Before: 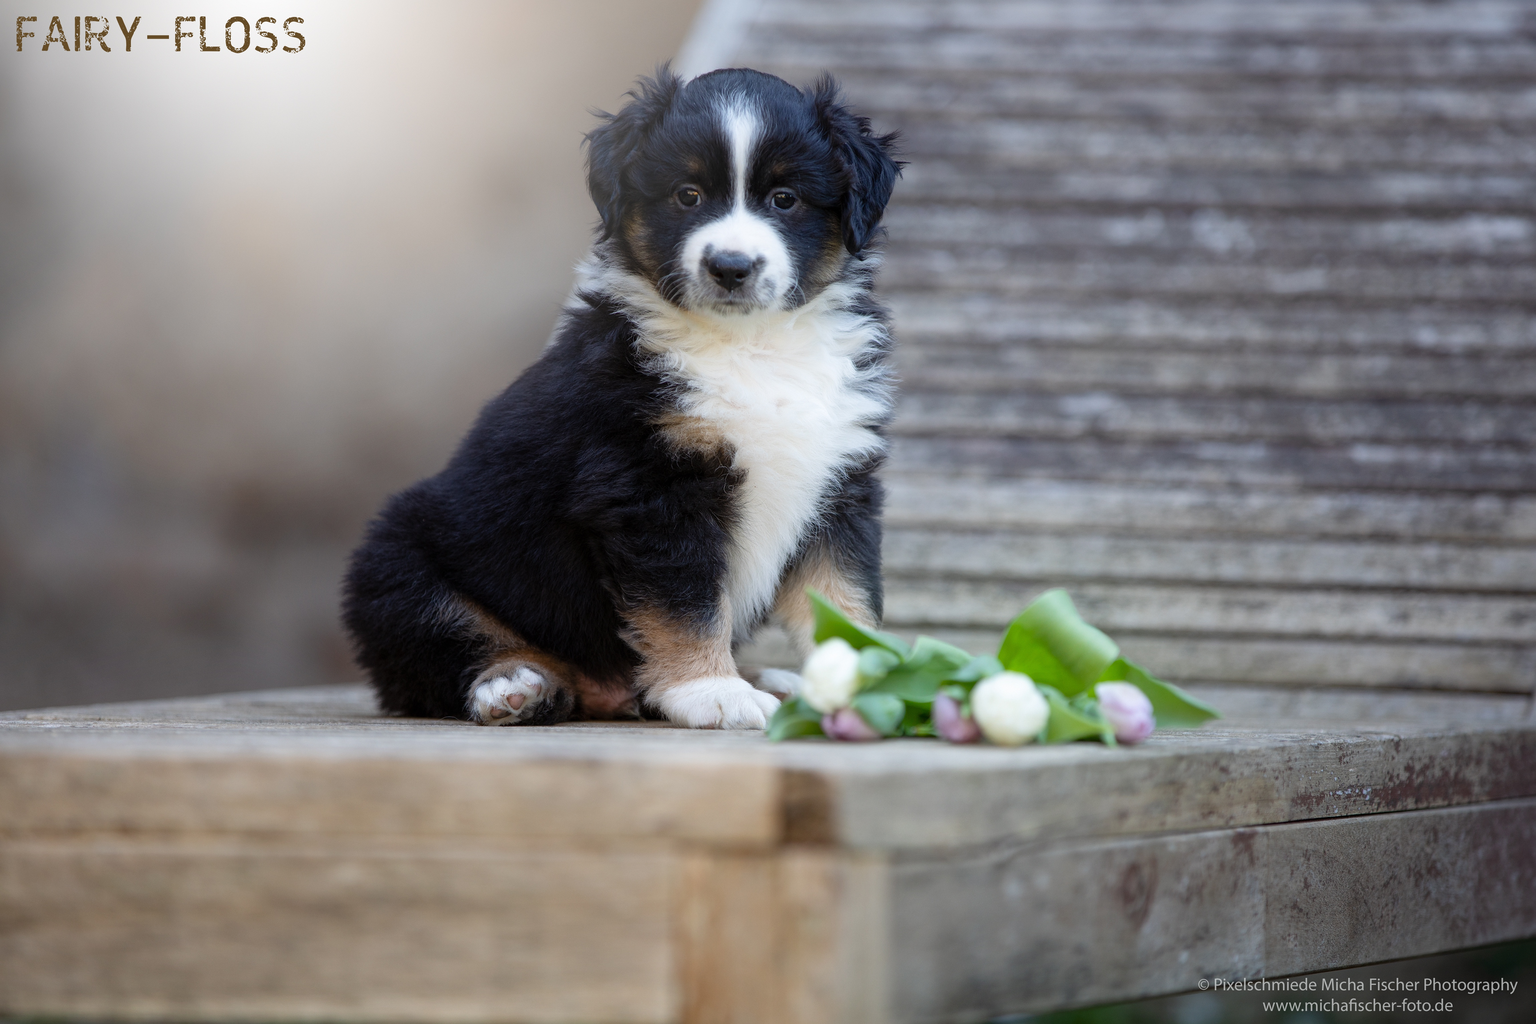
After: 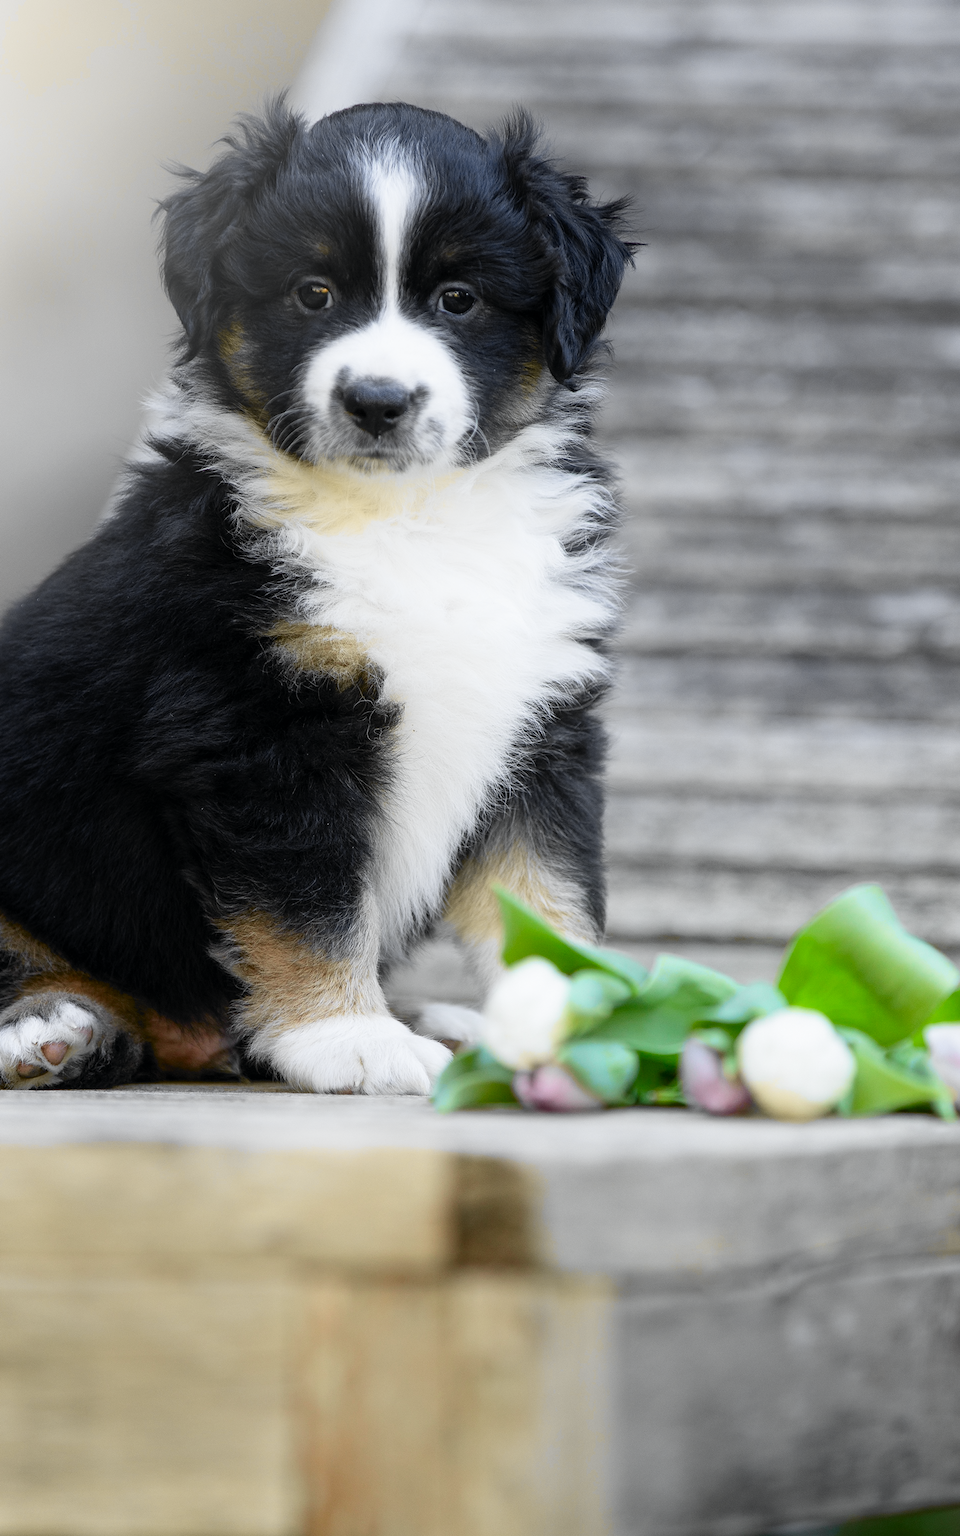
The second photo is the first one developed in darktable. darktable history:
crop: left 31.229%, right 27.105%
tone curve: curves: ch0 [(0, 0) (0.071, 0.058) (0.266, 0.268) (0.498, 0.542) (0.766, 0.807) (1, 0.983)]; ch1 [(0, 0) (0.346, 0.307) (0.408, 0.387) (0.463, 0.465) (0.482, 0.493) (0.502, 0.499) (0.517, 0.502) (0.55, 0.548) (0.597, 0.61) (0.651, 0.698) (1, 1)]; ch2 [(0, 0) (0.346, 0.34) (0.434, 0.46) (0.485, 0.494) (0.5, 0.498) (0.517, 0.506) (0.526, 0.539) (0.583, 0.603) (0.625, 0.659) (1, 1)], color space Lab, independent channels, preserve colors none
shadows and highlights: shadows 0, highlights 40
tone equalizer: on, module defaults
